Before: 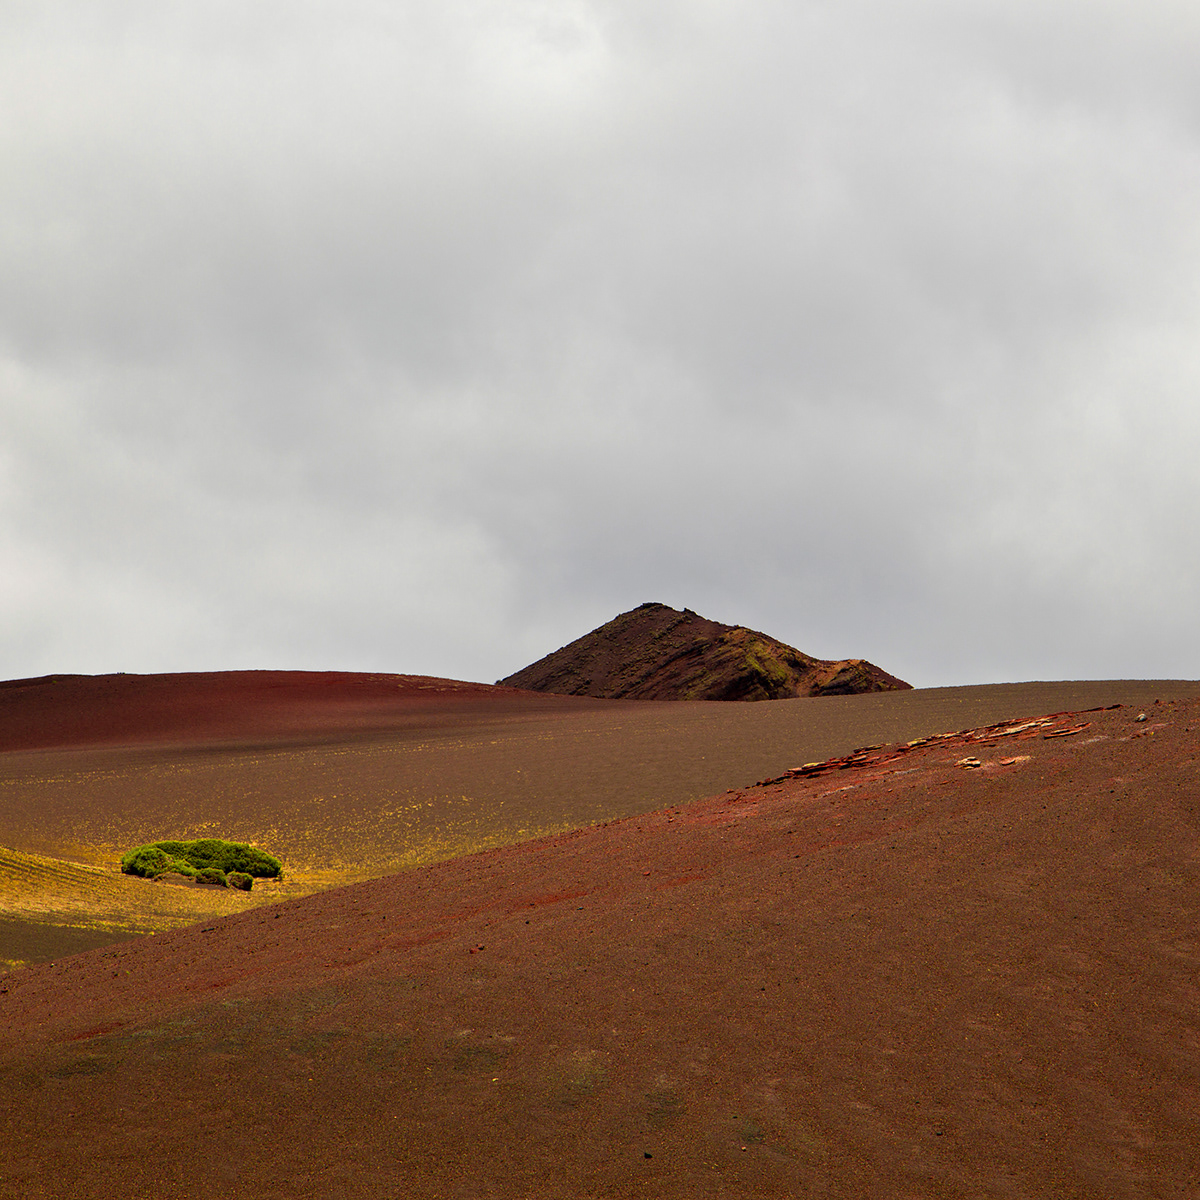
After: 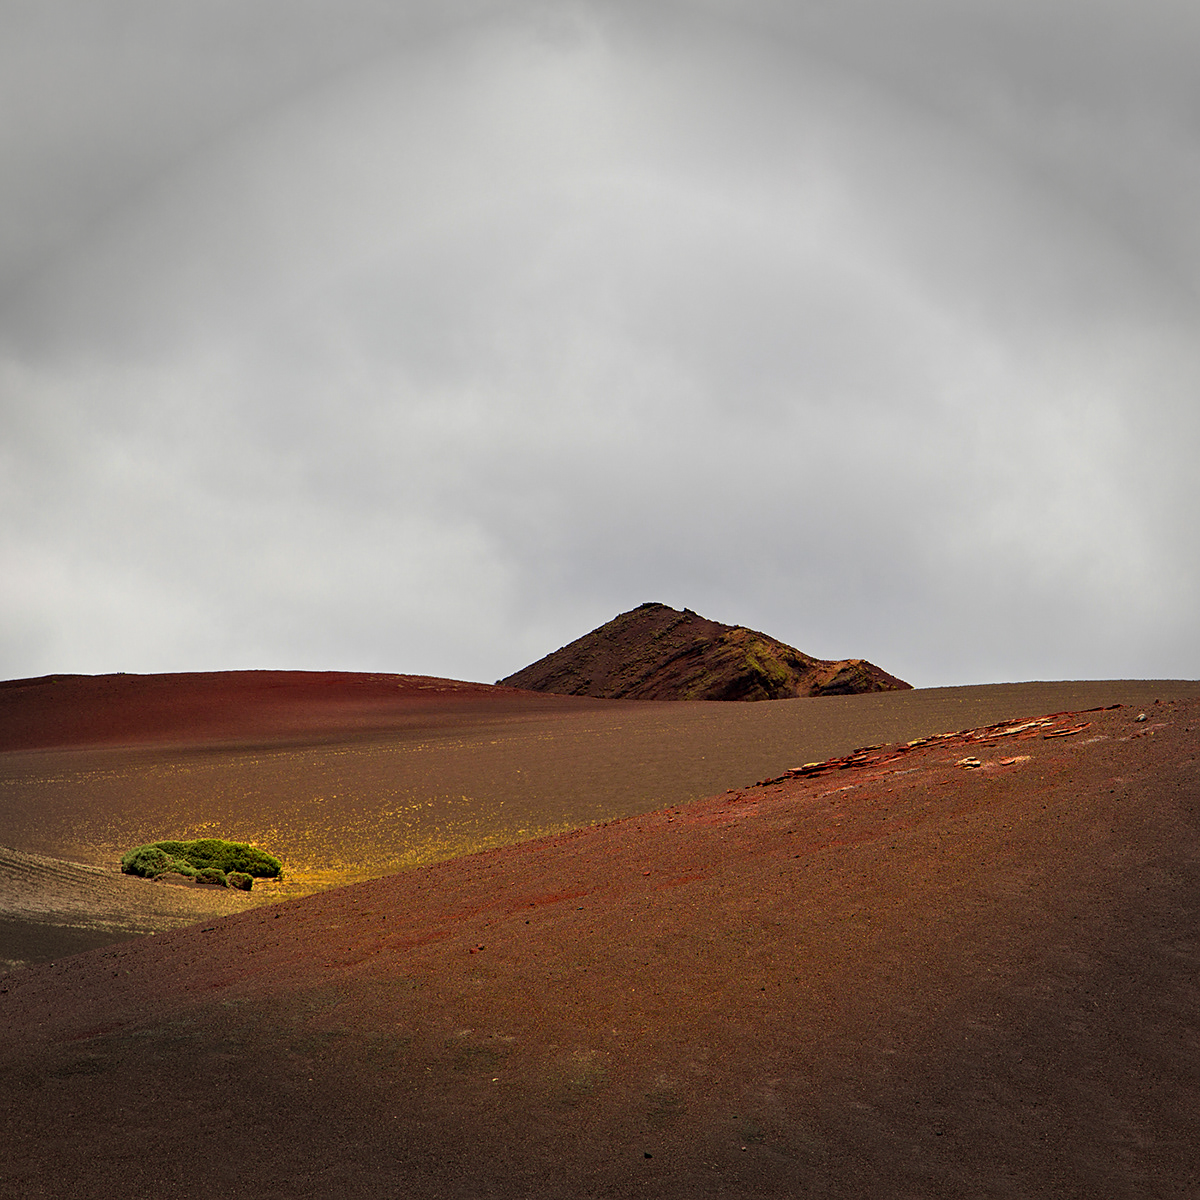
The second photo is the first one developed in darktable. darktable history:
sharpen: amount 0.206
vignetting: fall-off start 90.63%, fall-off radius 39.04%, width/height ratio 1.224, shape 1.29
